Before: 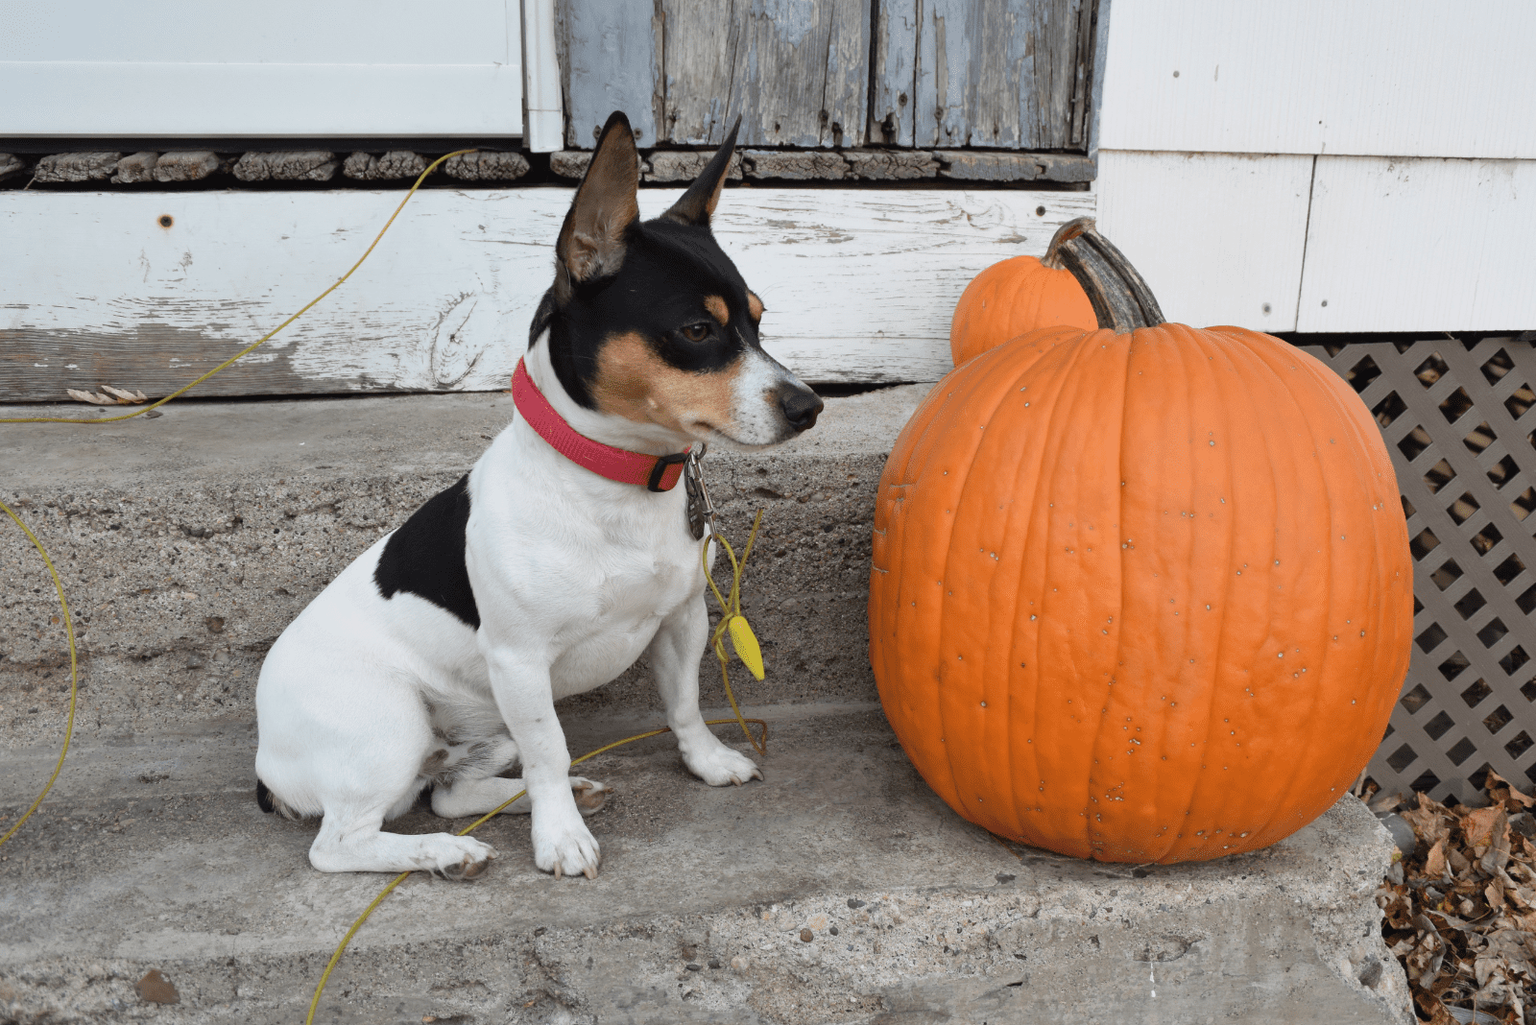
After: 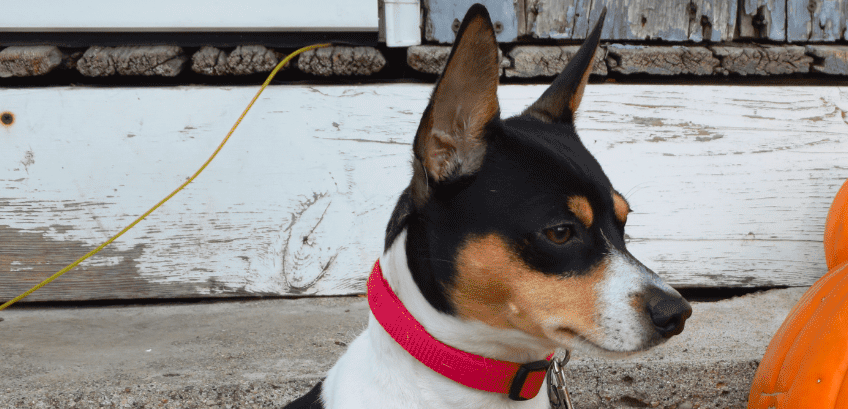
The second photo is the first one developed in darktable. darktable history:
color correction: highlights b* -0.029, saturation 1.36
crop: left 10.38%, top 10.535%, right 36.617%, bottom 51.094%
